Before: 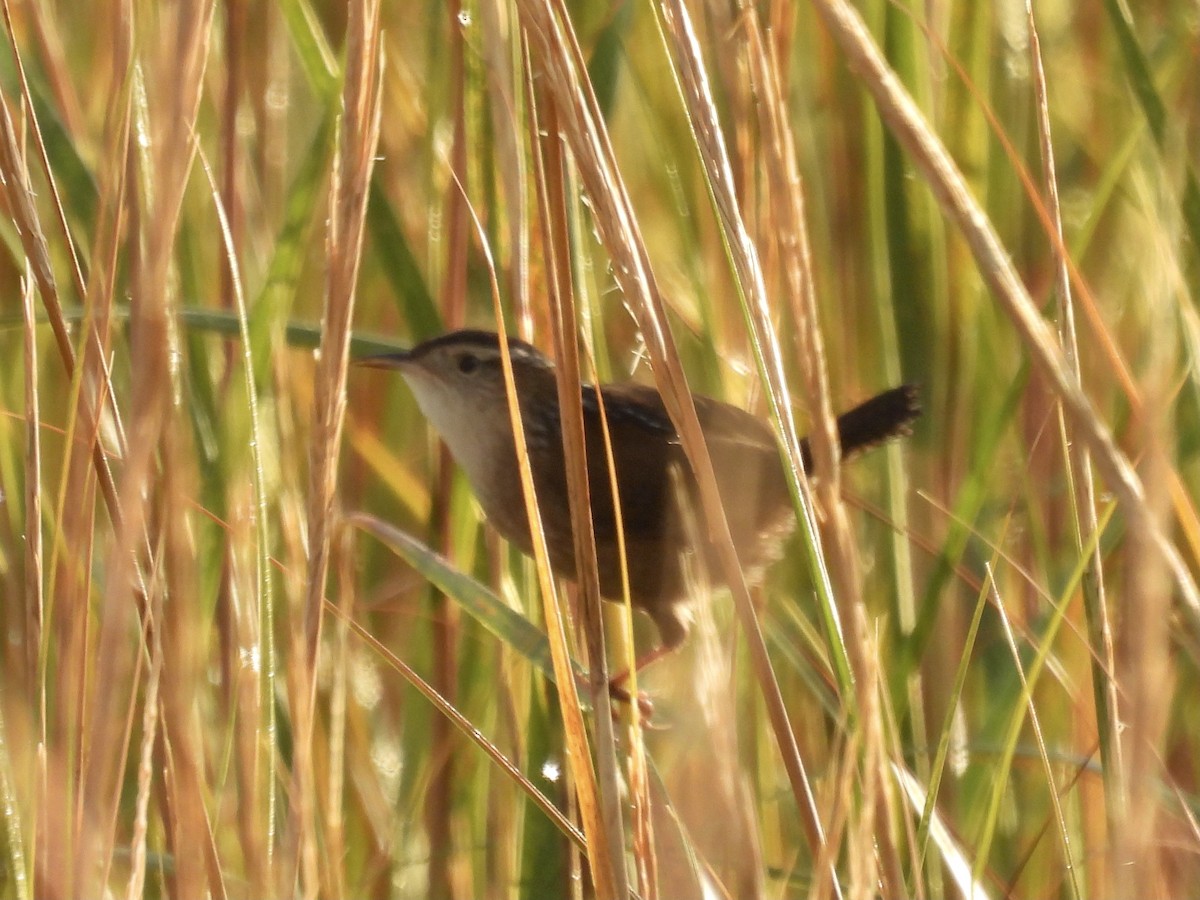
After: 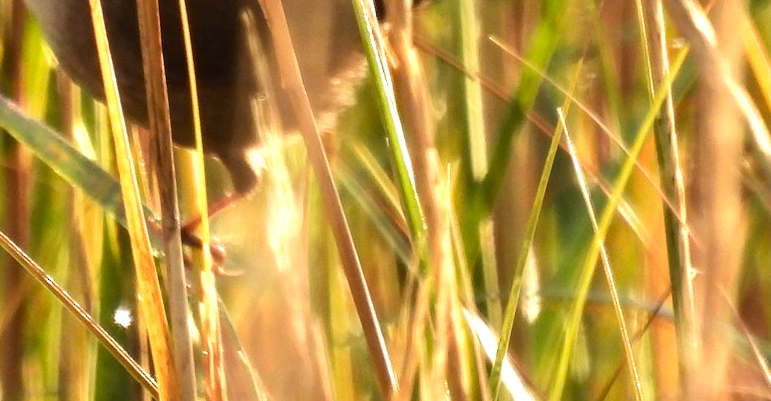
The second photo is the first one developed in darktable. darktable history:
crop and rotate: left 35.69%, top 50.482%, bottom 4.902%
tone equalizer: -8 EV -0.719 EV, -7 EV -0.697 EV, -6 EV -0.568 EV, -5 EV -0.388 EV, -3 EV 0.393 EV, -2 EV 0.6 EV, -1 EV 0.678 EV, +0 EV 0.772 EV, edges refinement/feathering 500, mask exposure compensation -1.57 EV, preserve details no
